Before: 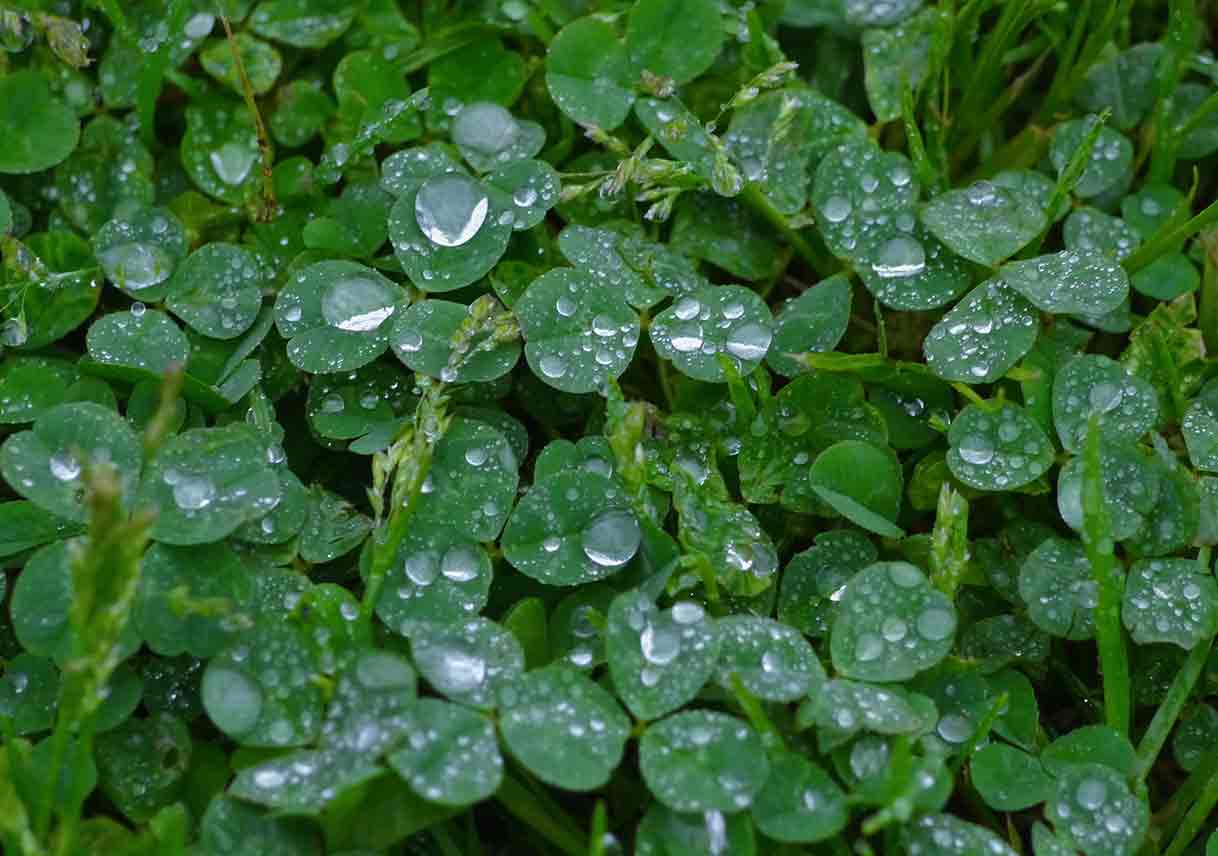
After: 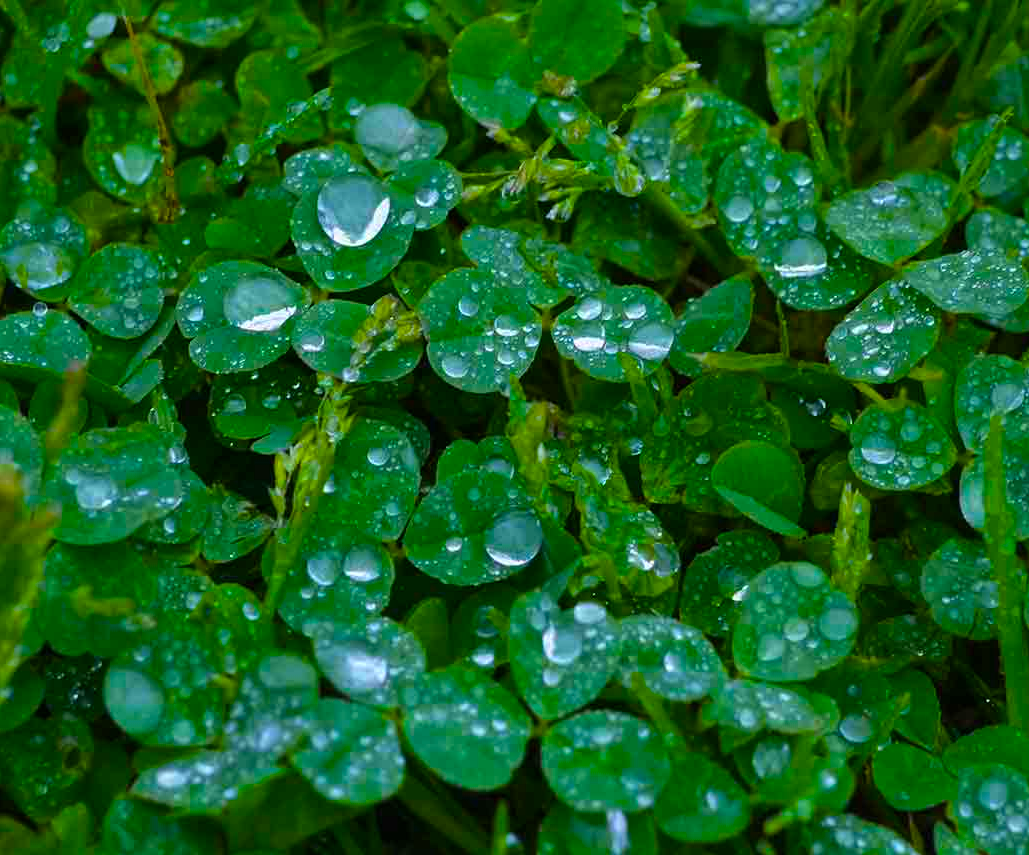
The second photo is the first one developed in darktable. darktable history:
tone equalizer: on, module defaults
crop: left 8.061%, right 7.399%
color balance rgb: shadows lift › luminance -19.833%, perceptual saturation grading › global saturation 75.675%, perceptual saturation grading › shadows -29.602%, global vibrance 30.16%
